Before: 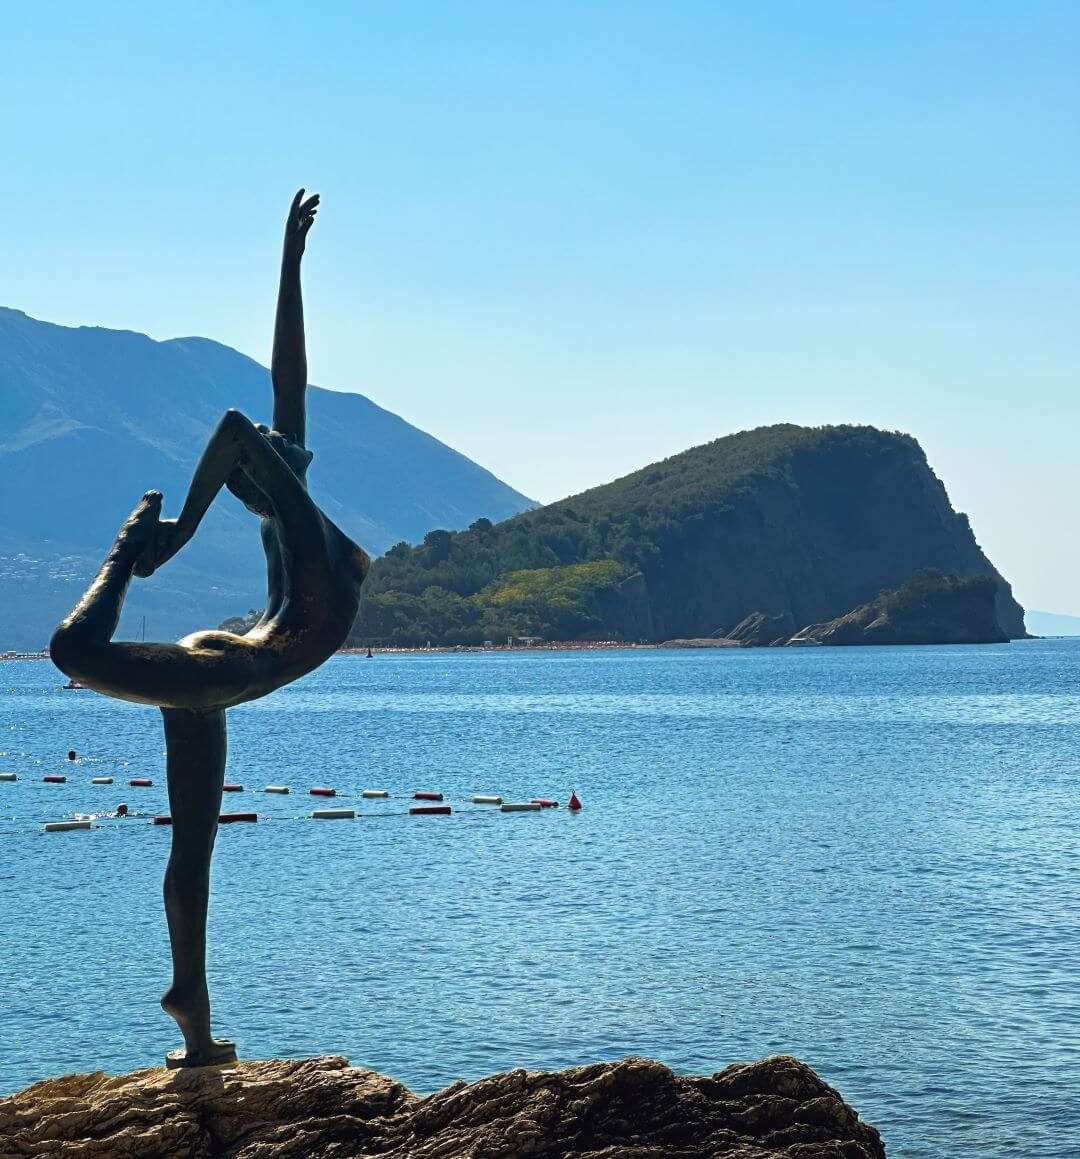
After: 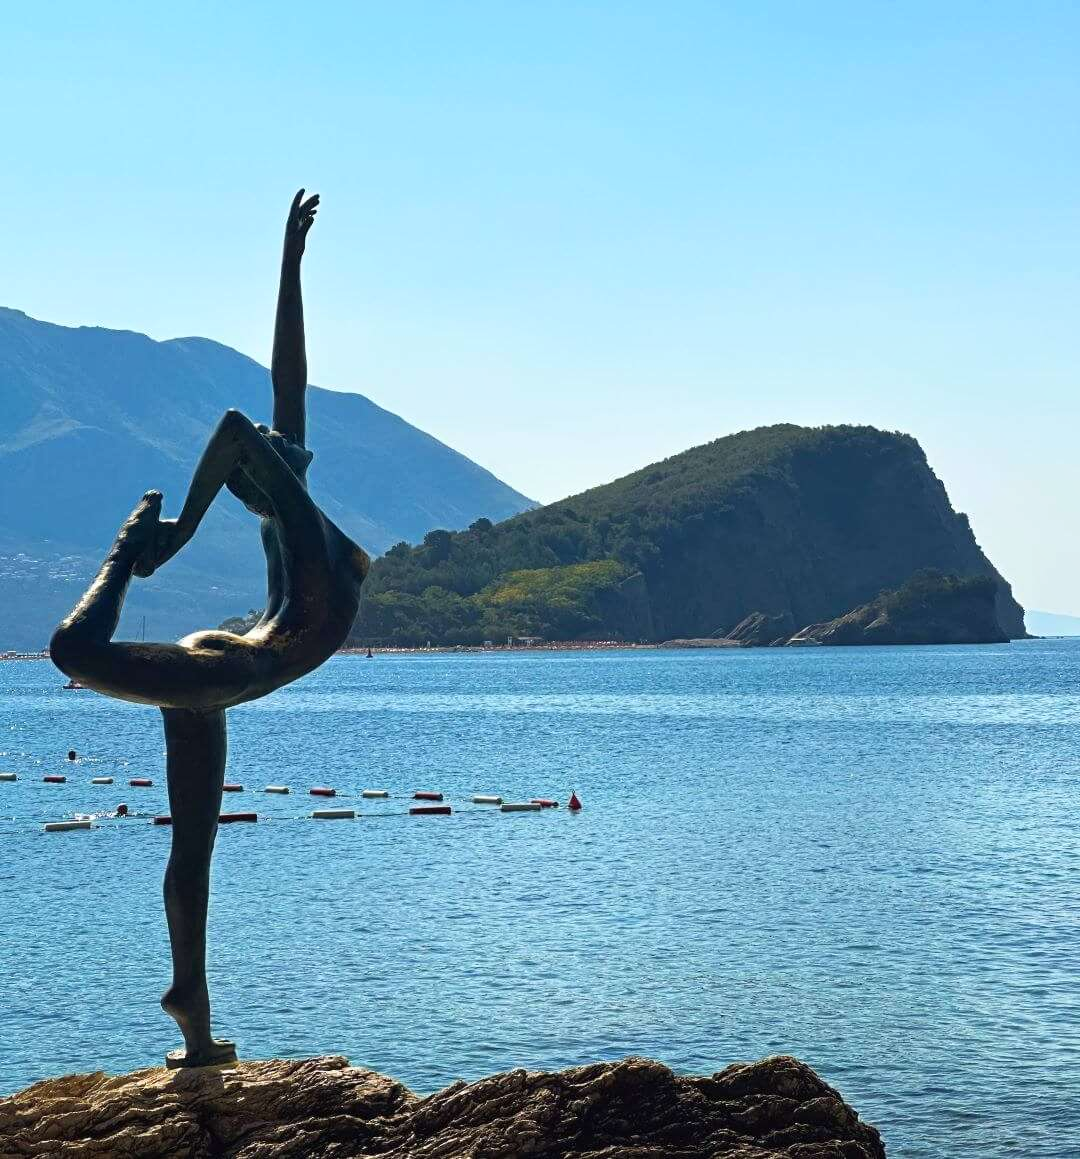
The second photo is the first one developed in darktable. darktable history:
shadows and highlights: shadows -0.767, highlights 39.91
